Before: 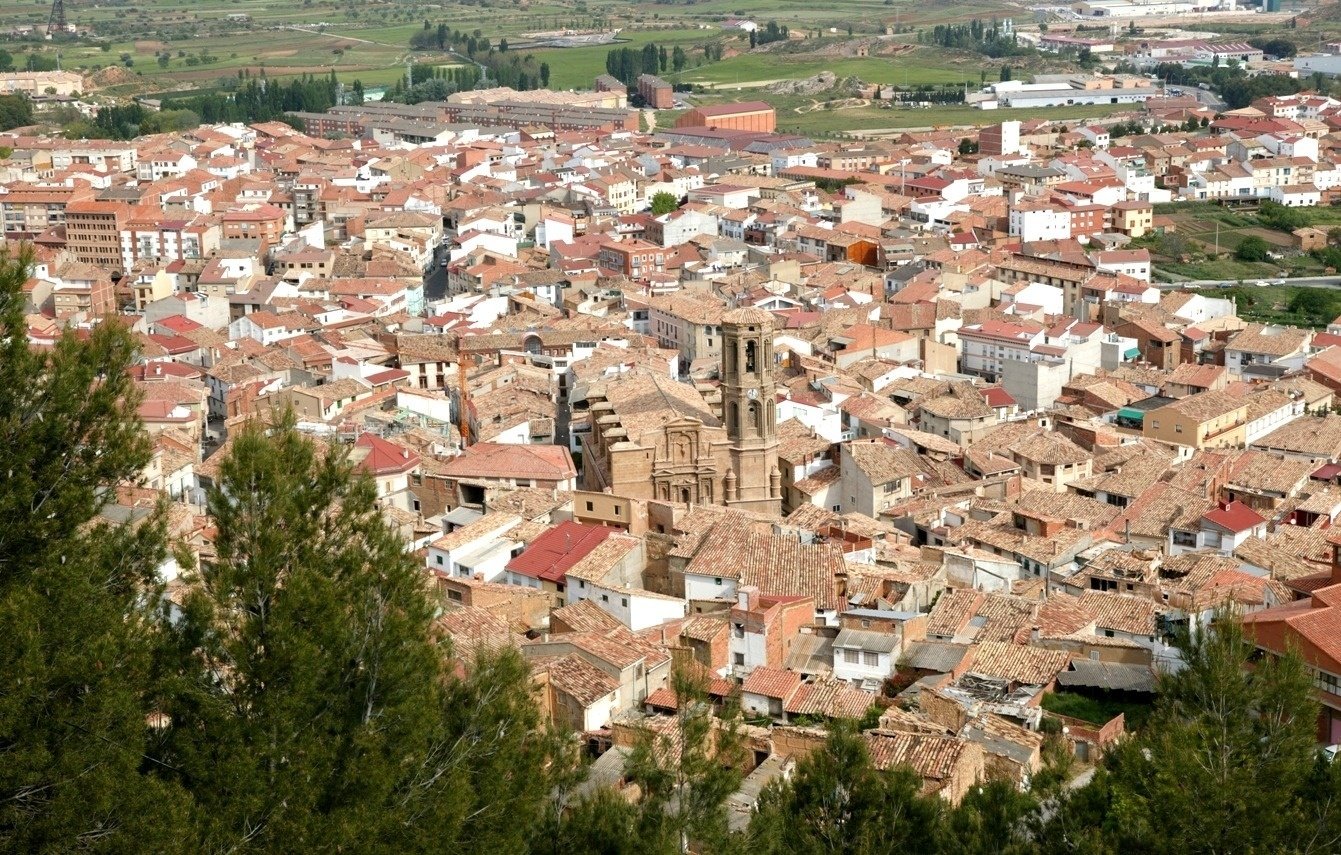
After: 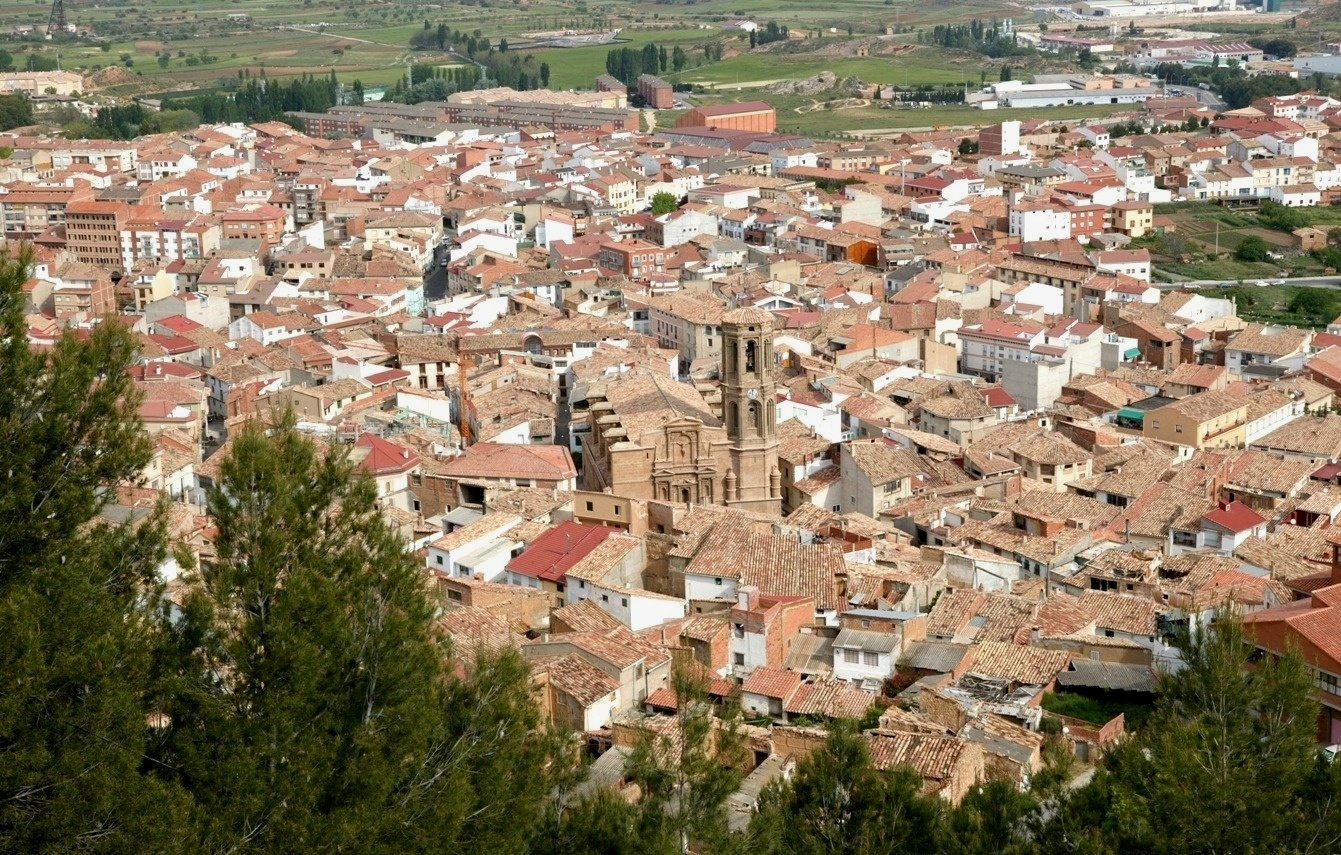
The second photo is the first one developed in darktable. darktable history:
exposure: black level correction 0.002, exposure -0.102 EV, compensate highlight preservation false
